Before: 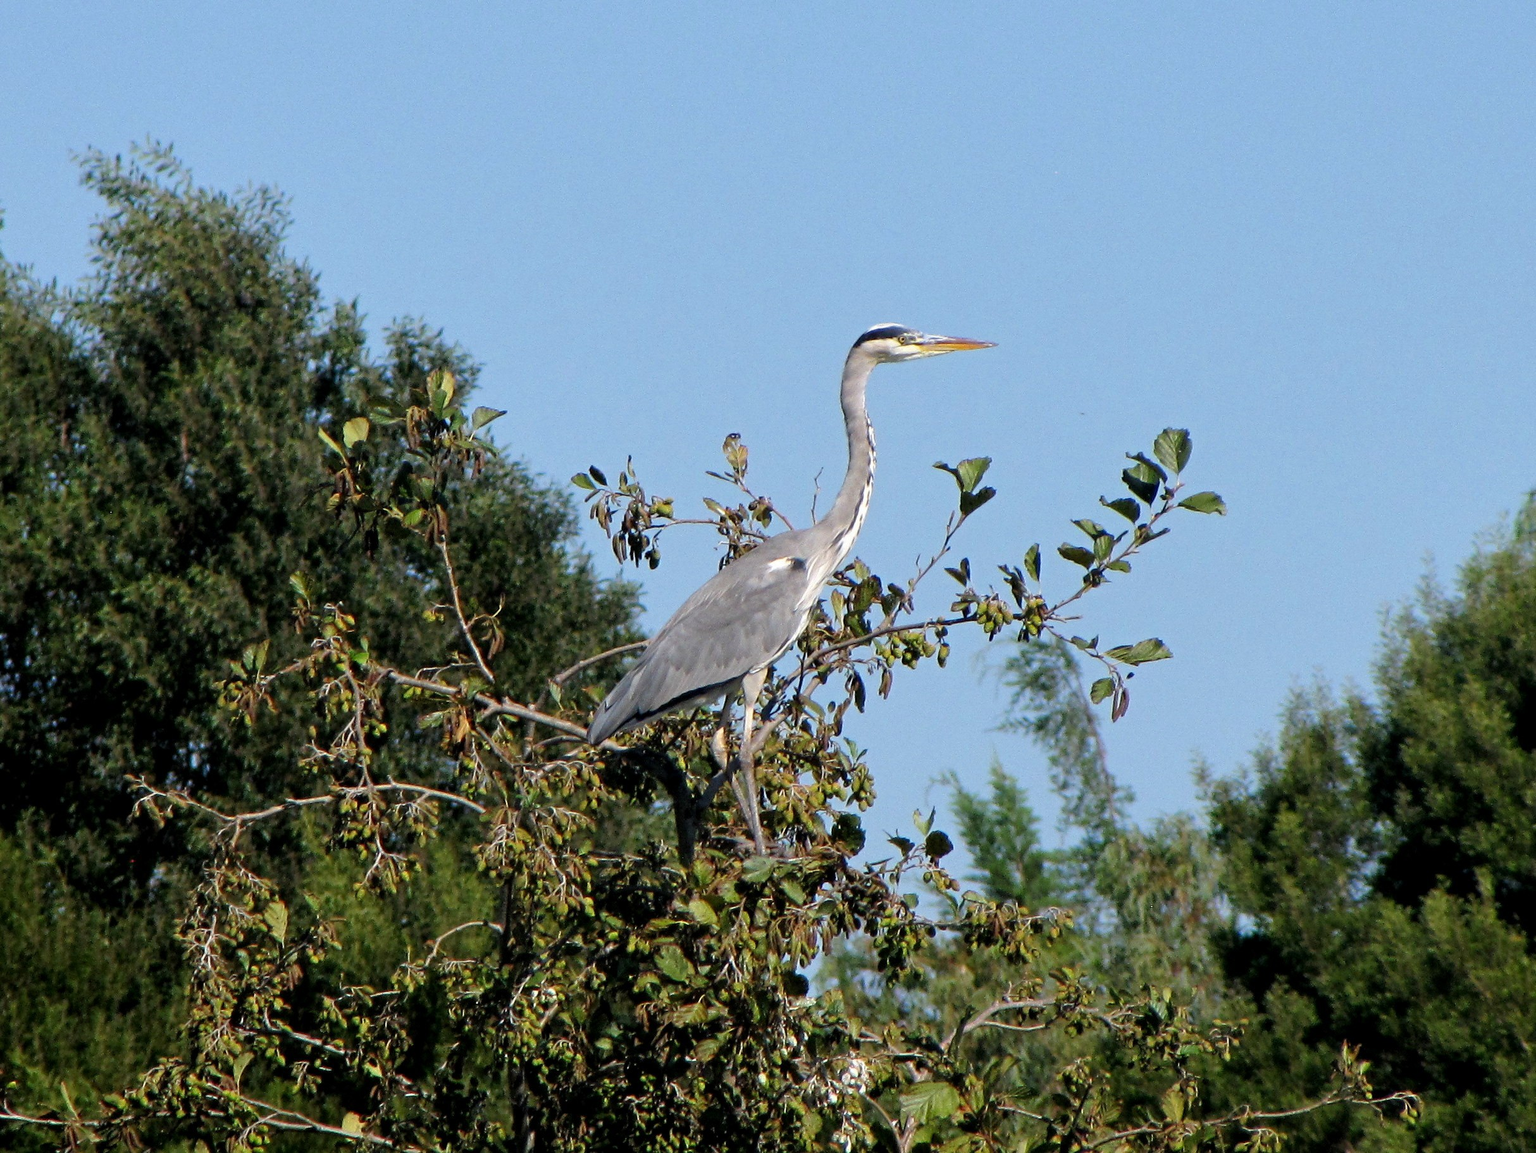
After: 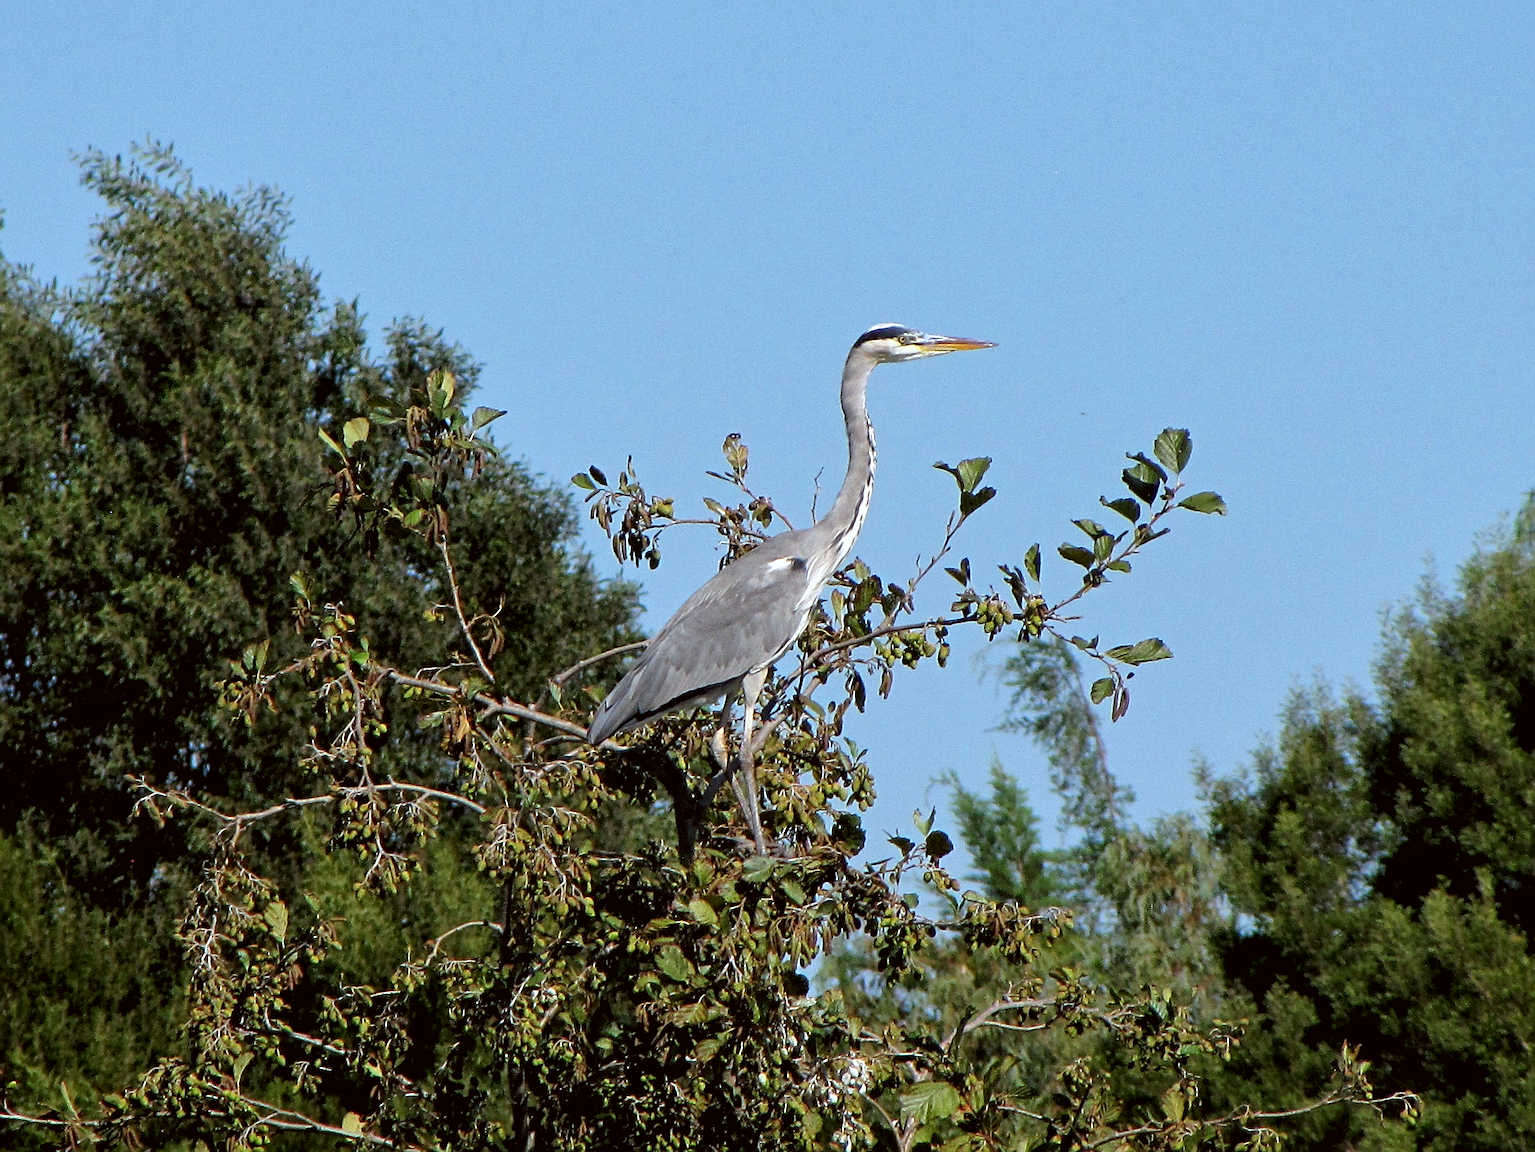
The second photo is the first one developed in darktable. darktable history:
sharpen: on, module defaults
local contrast: mode bilateral grid, contrast 20, coarseness 50, detail 120%, midtone range 0.2
color correction: highlights a* -3.28, highlights b* -6.24, shadows a* 3.1, shadows b* 5.19
